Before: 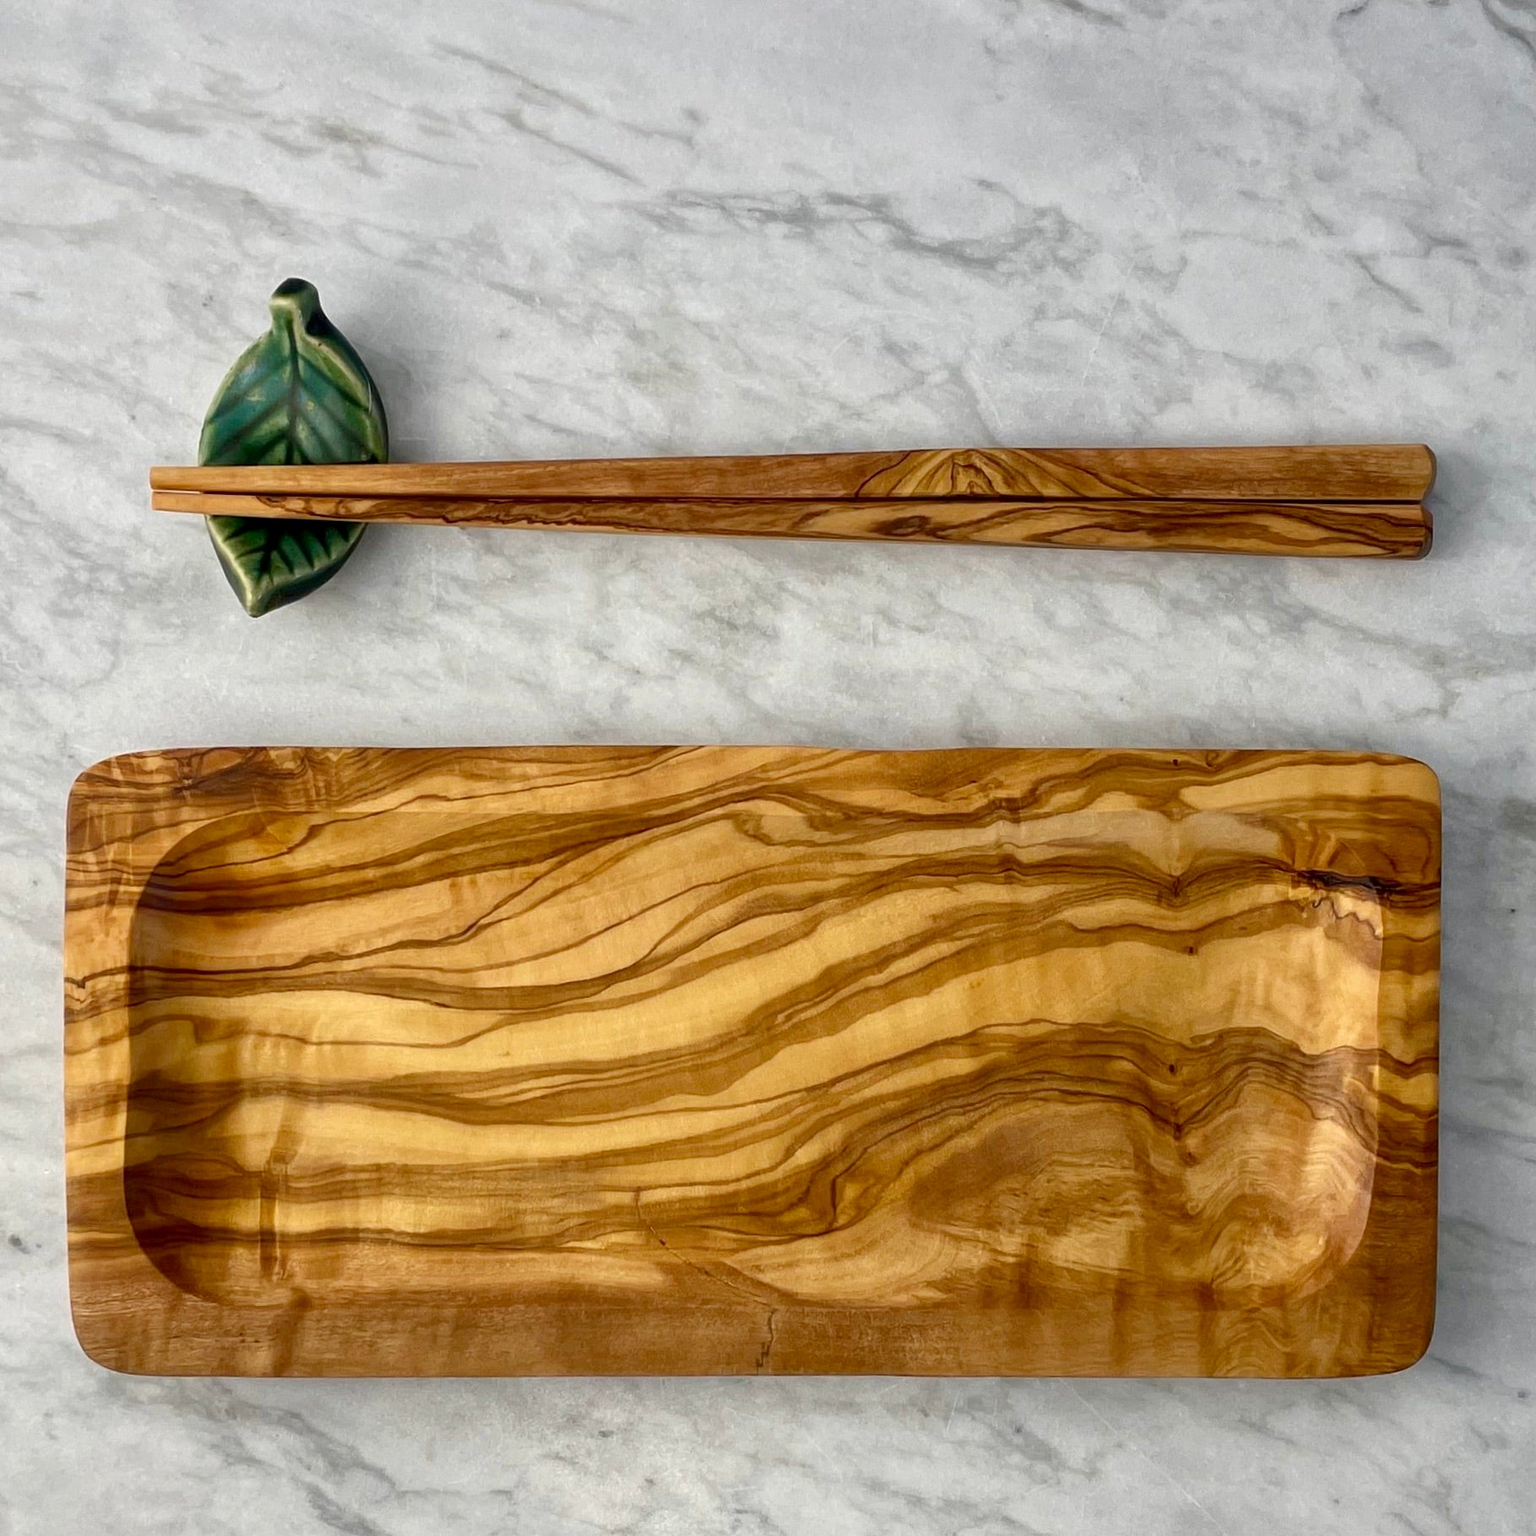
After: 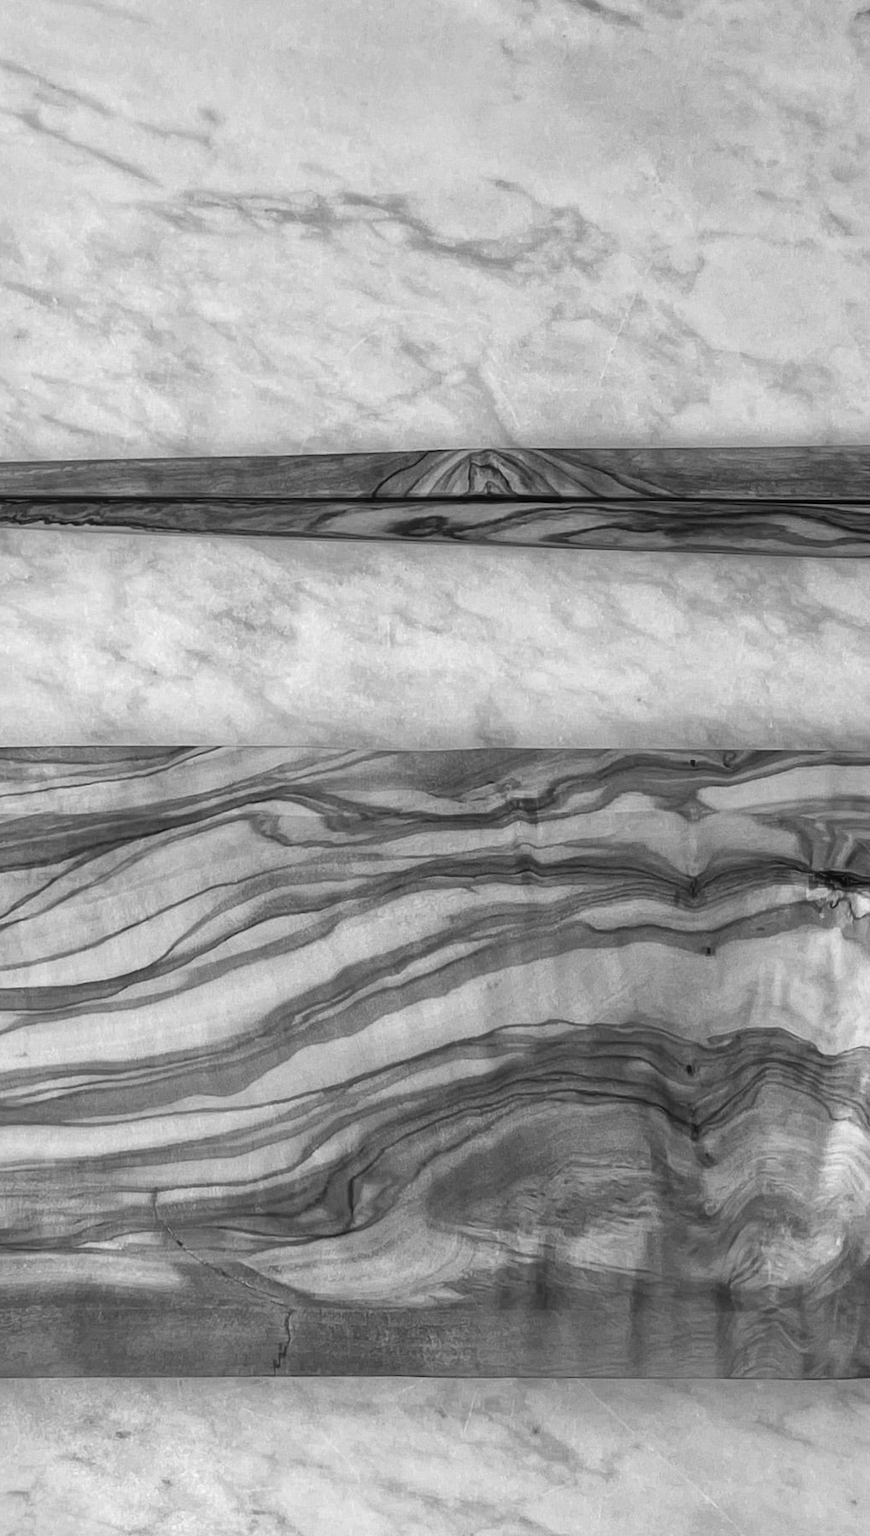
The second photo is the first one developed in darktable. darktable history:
monochrome: a 32, b 64, size 2.3
crop: left 31.458%, top 0%, right 11.876%
color balance rgb: shadows lift › chroma 1%, shadows lift › hue 28.8°, power › hue 60°, highlights gain › chroma 1%, highlights gain › hue 60°, global offset › luminance 0.25%, perceptual saturation grading › highlights -20%, perceptual saturation grading › shadows 20%, perceptual brilliance grading › highlights 5%, perceptual brilliance grading › shadows -10%, global vibrance 19.67%
